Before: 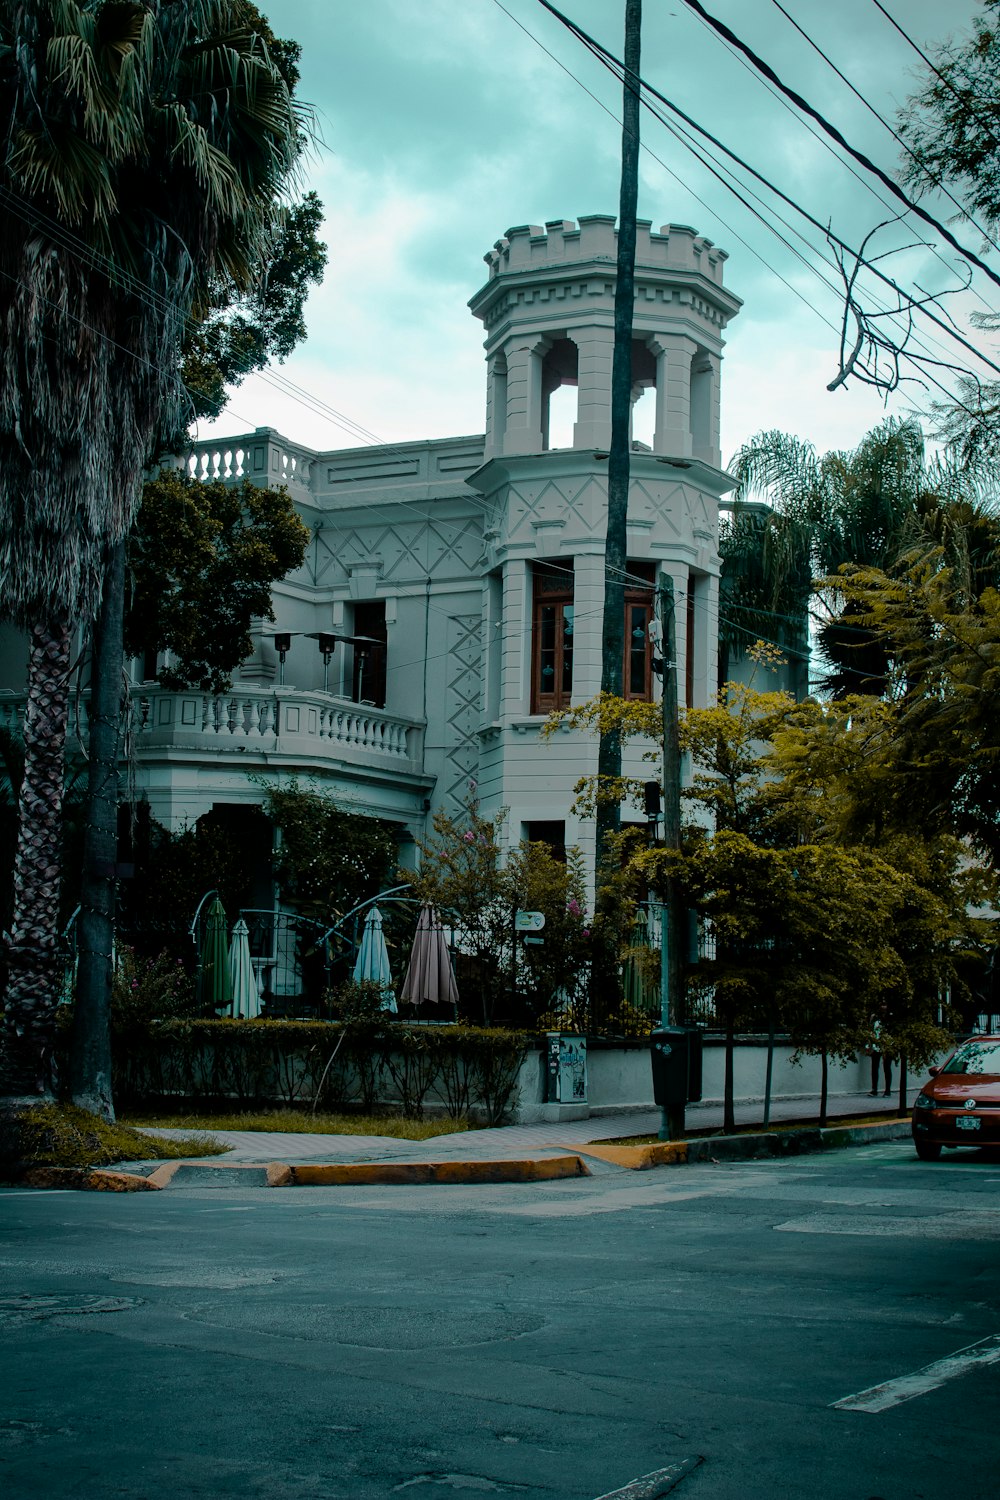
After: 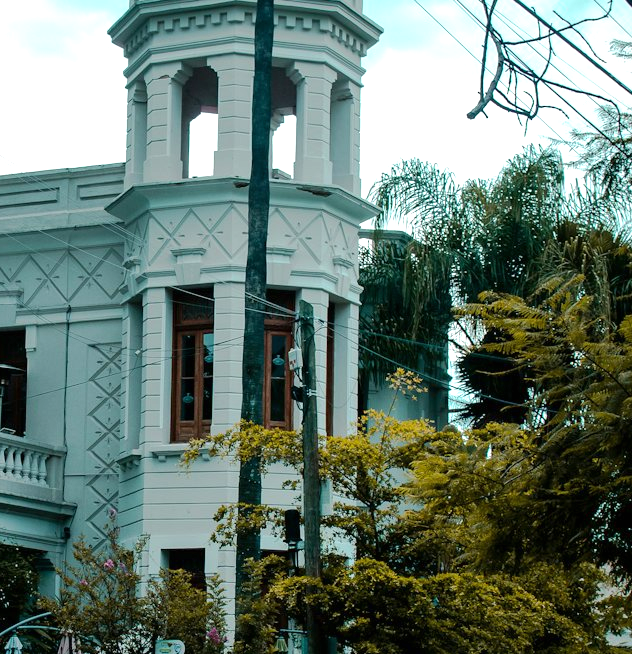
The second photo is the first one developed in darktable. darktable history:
crop: left 36.048%, top 18.155%, right 0.694%, bottom 38.21%
exposure: black level correction 0, exposure 0.692 EV, compensate highlight preservation false
